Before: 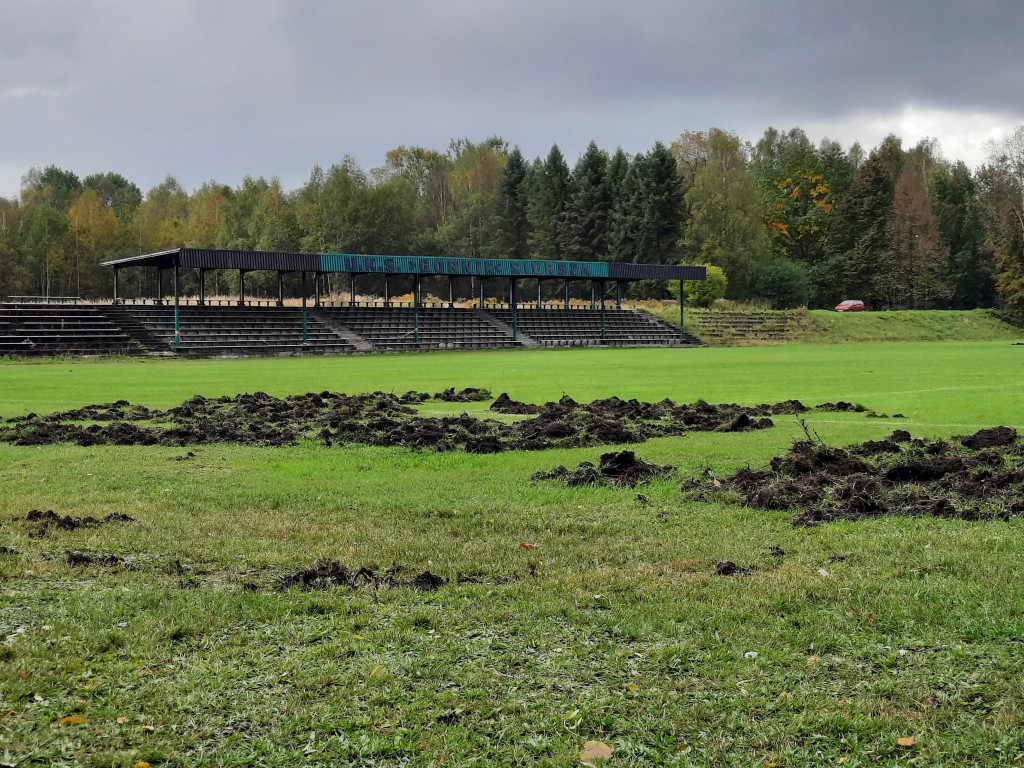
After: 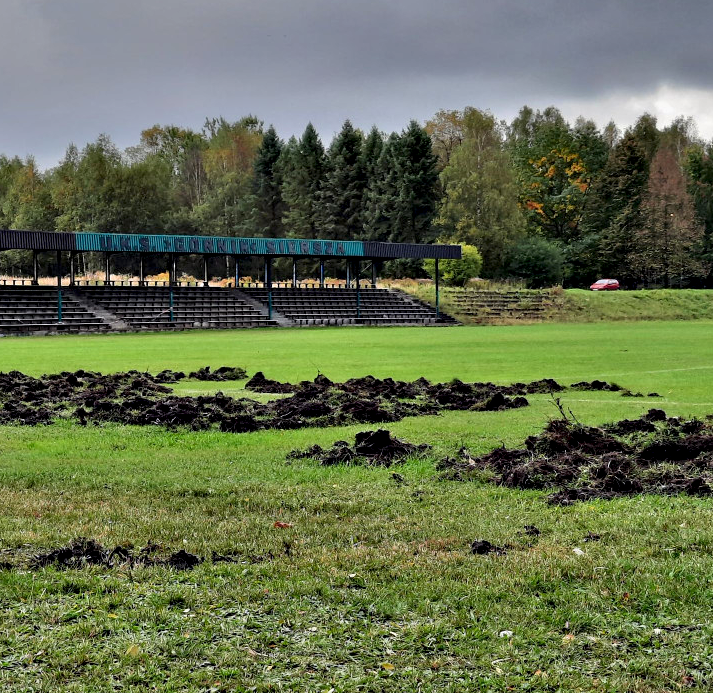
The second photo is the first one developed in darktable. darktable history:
tone equalizer: -8 EV -0.002 EV, -7 EV 0.005 EV, -6 EV -0.015 EV, -5 EV 0.011 EV, -4 EV -0.011 EV, -3 EV 0.03 EV, -2 EV -0.083 EV, -1 EV -0.289 EV, +0 EV -0.562 EV
crop and rotate: left 23.994%, top 2.841%, right 6.279%, bottom 6.814%
contrast equalizer: octaves 7, y [[0.6 ×6], [0.55 ×6], [0 ×6], [0 ×6], [0 ×6]]
